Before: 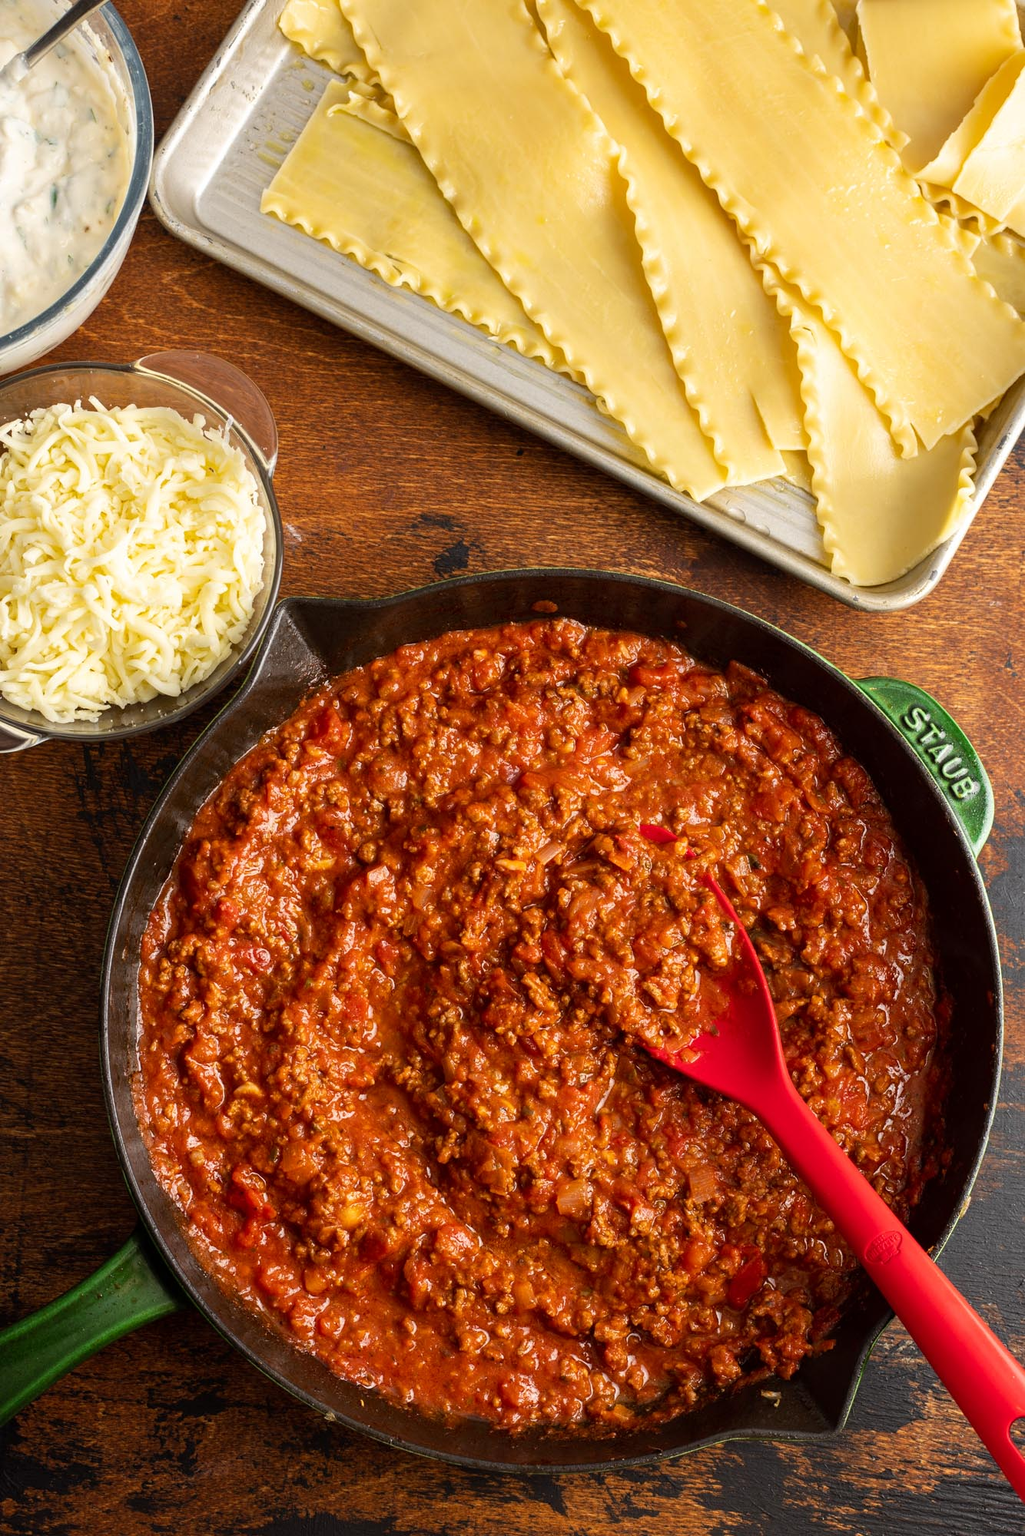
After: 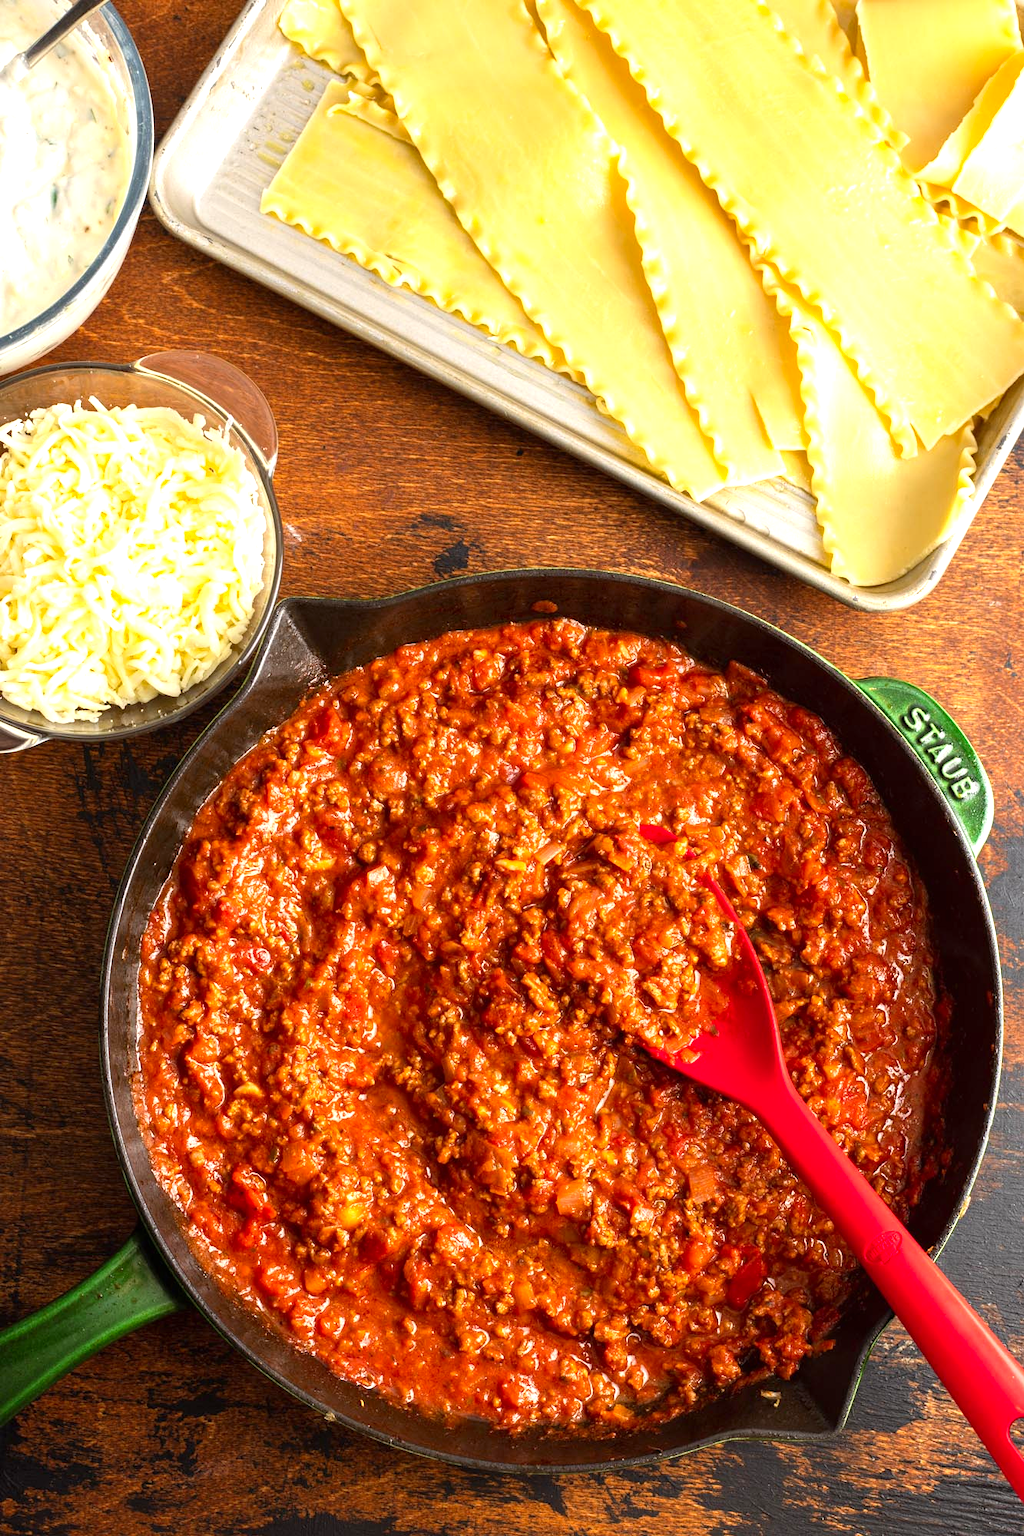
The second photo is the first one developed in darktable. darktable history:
exposure: black level correction 0, exposure 0.7 EV, compensate exposure bias true, compensate highlight preservation false
contrast brightness saturation: contrast 0.04, saturation 0.07
